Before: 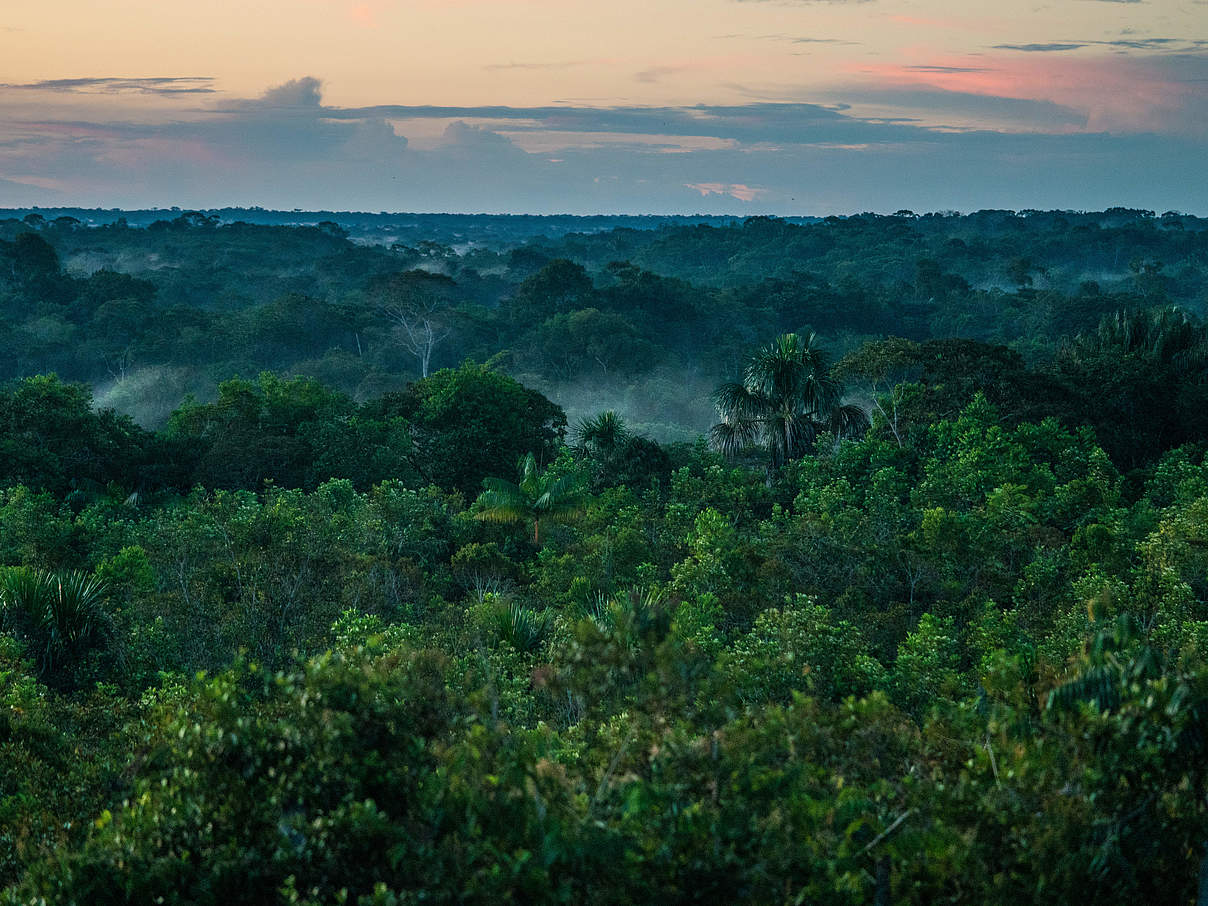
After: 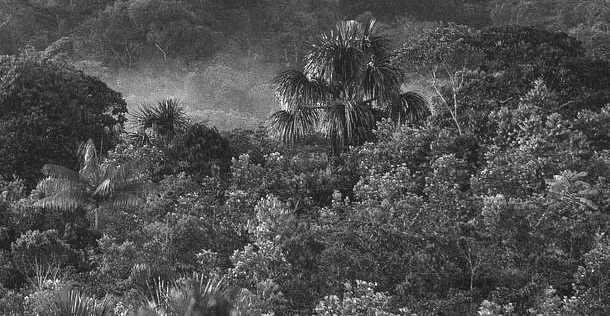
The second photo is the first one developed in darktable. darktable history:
color zones: curves: ch1 [(0, -0.014) (0.143, -0.013) (0.286, -0.013) (0.429, -0.016) (0.571, -0.019) (0.714, -0.015) (0.857, 0.002) (1, -0.014)]
color balance rgb: global offset › luminance 0.481%, global offset › hue 59.41°, perceptual saturation grading › global saturation 24.947%, perceptual brilliance grading › global brilliance 25.563%, global vibrance 9.47%
crop: left 36.477%, top 34.612%, right 13.012%, bottom 30.433%
shadows and highlights: soften with gaussian
